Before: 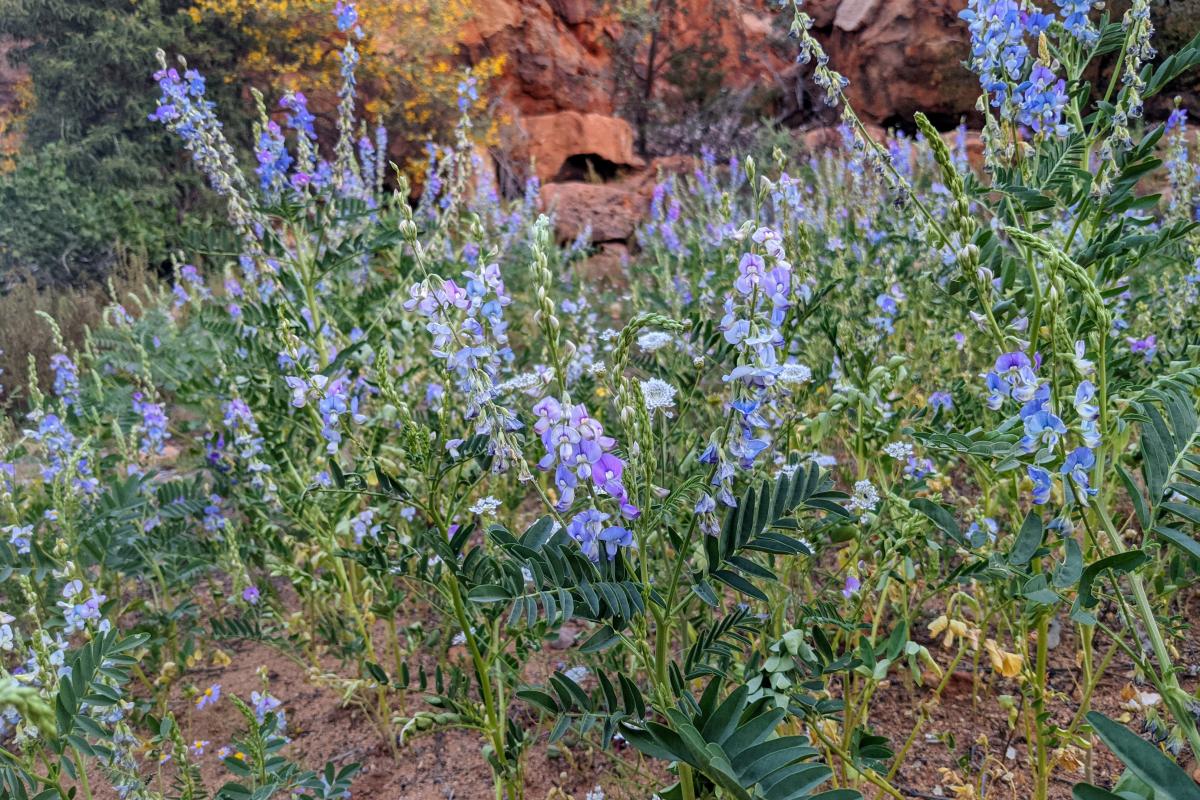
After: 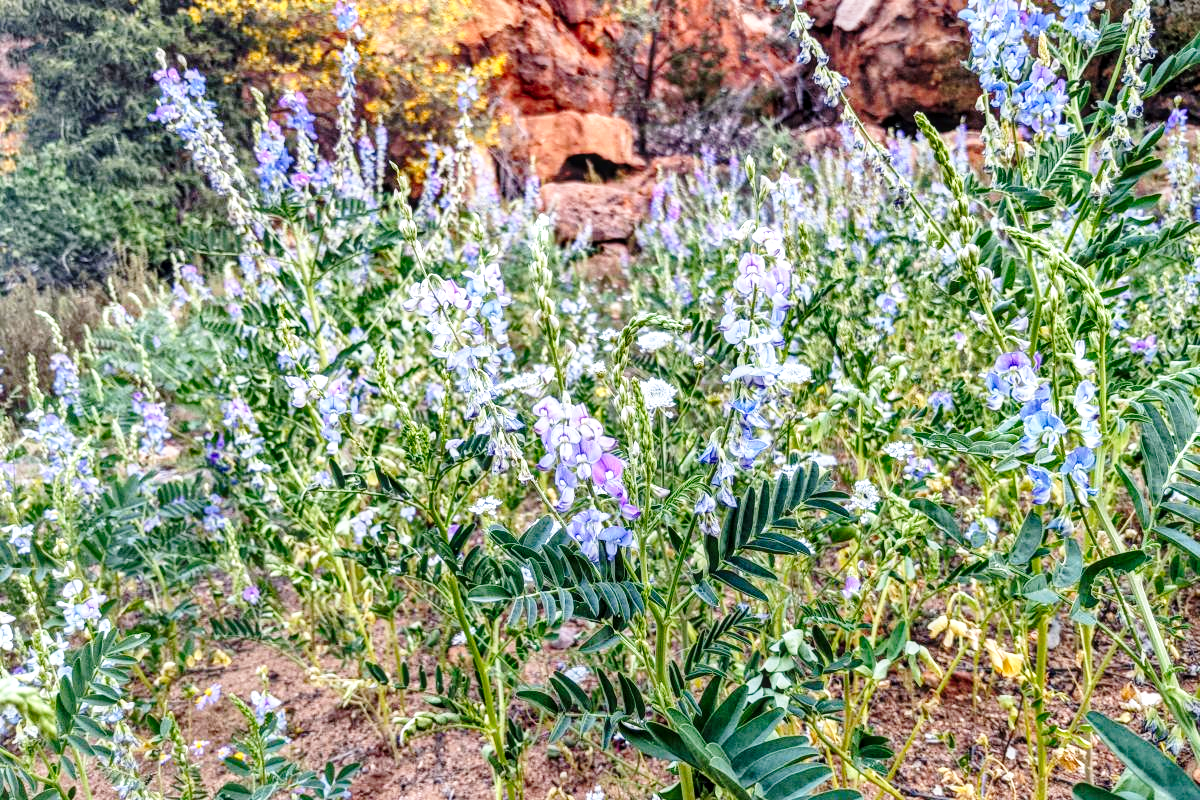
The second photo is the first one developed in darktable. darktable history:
exposure: exposure 0.425 EV, compensate exposure bias true, compensate highlight preservation false
base curve: curves: ch0 [(0, 0) (0.028, 0.03) (0.121, 0.232) (0.46, 0.748) (0.859, 0.968) (1, 1)], preserve colors none
shadows and highlights: highlights color adjustment 78.26%, soften with gaussian
local contrast: detail 130%
